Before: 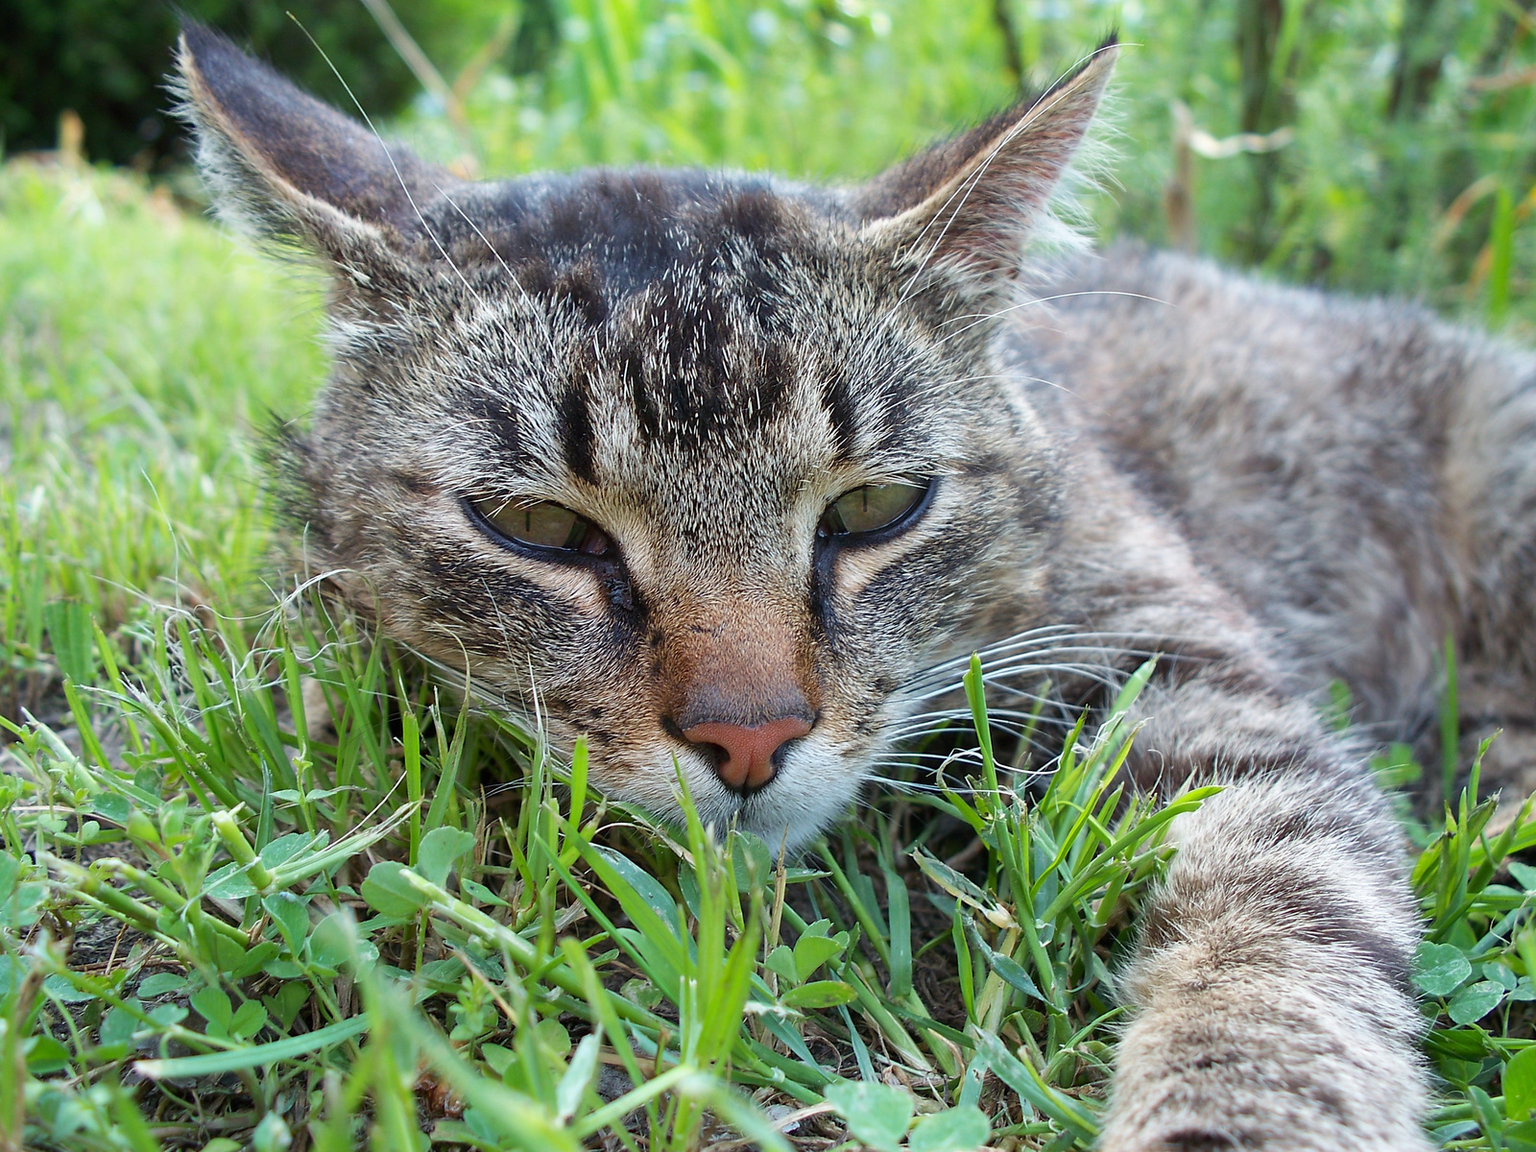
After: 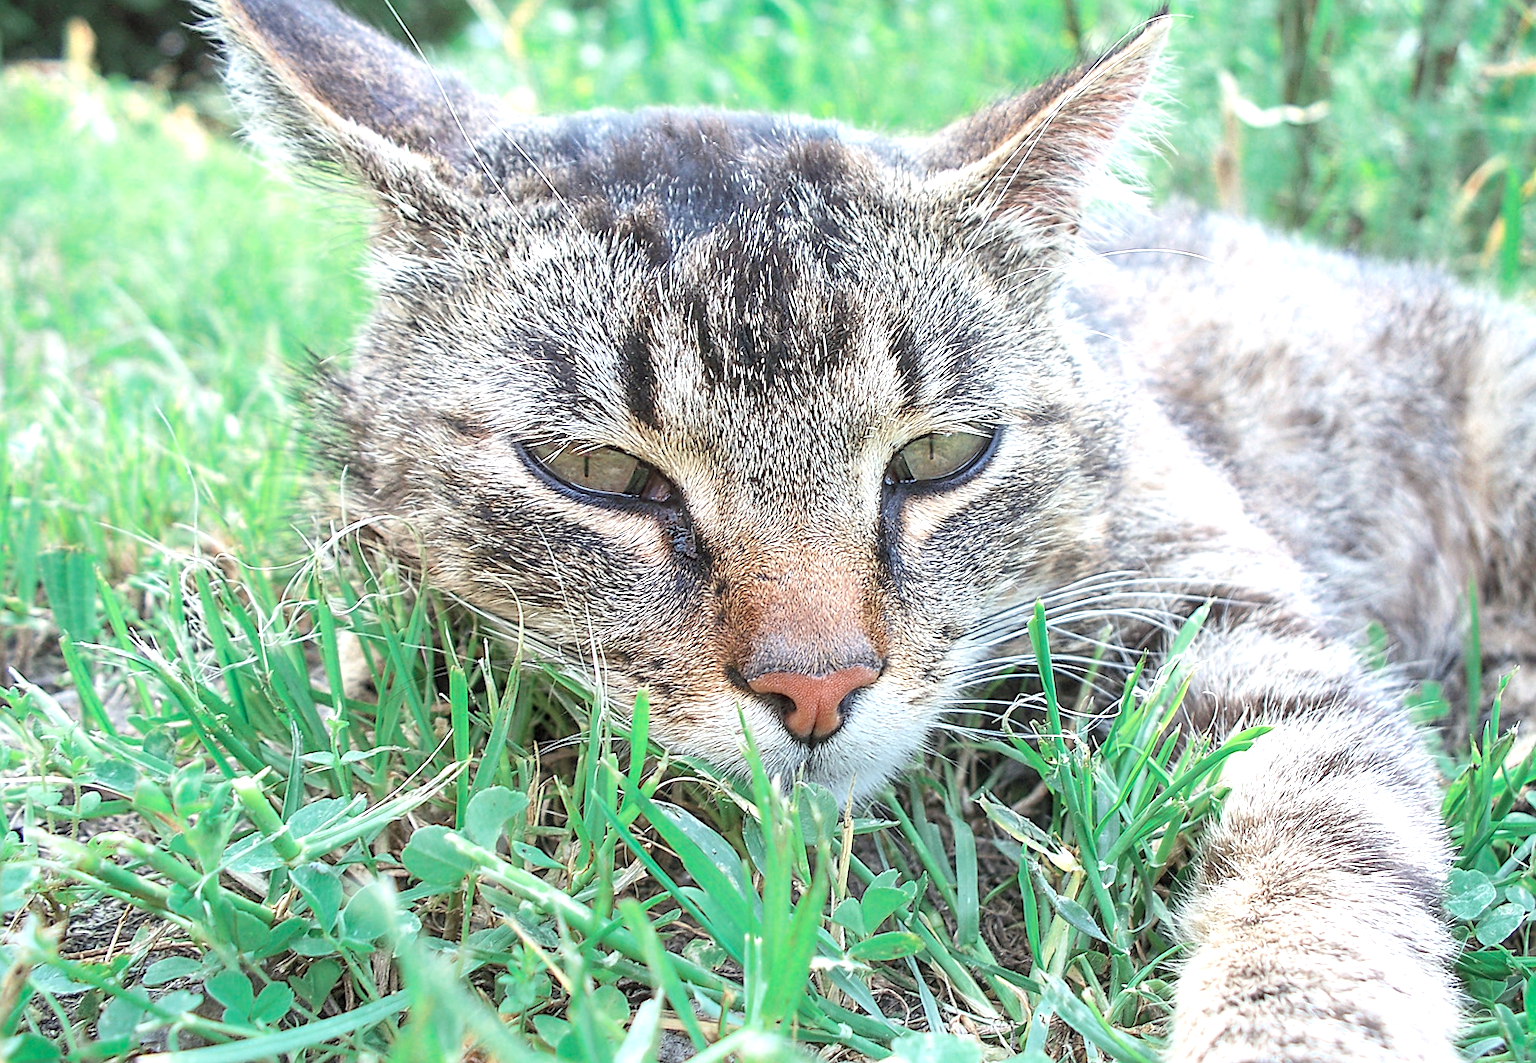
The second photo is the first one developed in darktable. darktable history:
exposure: black level correction 0, exposure 1.1 EV, compensate highlight preservation false
sharpen: on, module defaults
contrast brightness saturation: contrast 0.14, brightness 0.21
color zones: curves: ch0 [(0, 0.5) (0.125, 0.4) (0.25, 0.5) (0.375, 0.4) (0.5, 0.4) (0.625, 0.35) (0.75, 0.35) (0.875, 0.5)]; ch1 [(0, 0.35) (0.125, 0.45) (0.25, 0.35) (0.375, 0.35) (0.5, 0.35) (0.625, 0.35) (0.75, 0.45) (0.875, 0.35)]; ch2 [(0, 0.6) (0.125, 0.5) (0.25, 0.5) (0.375, 0.6) (0.5, 0.6) (0.625, 0.5) (0.75, 0.5) (0.875, 0.5)]
rotate and perspective: rotation -0.013°, lens shift (vertical) -0.027, lens shift (horizontal) 0.178, crop left 0.016, crop right 0.989, crop top 0.082, crop bottom 0.918
local contrast: on, module defaults
